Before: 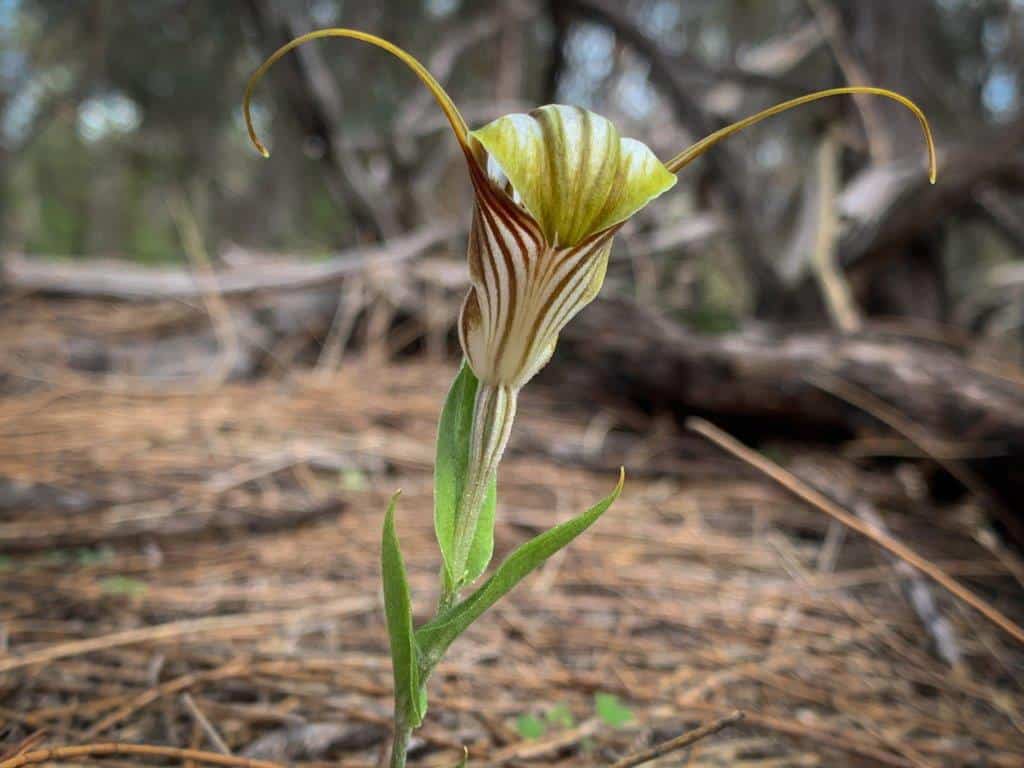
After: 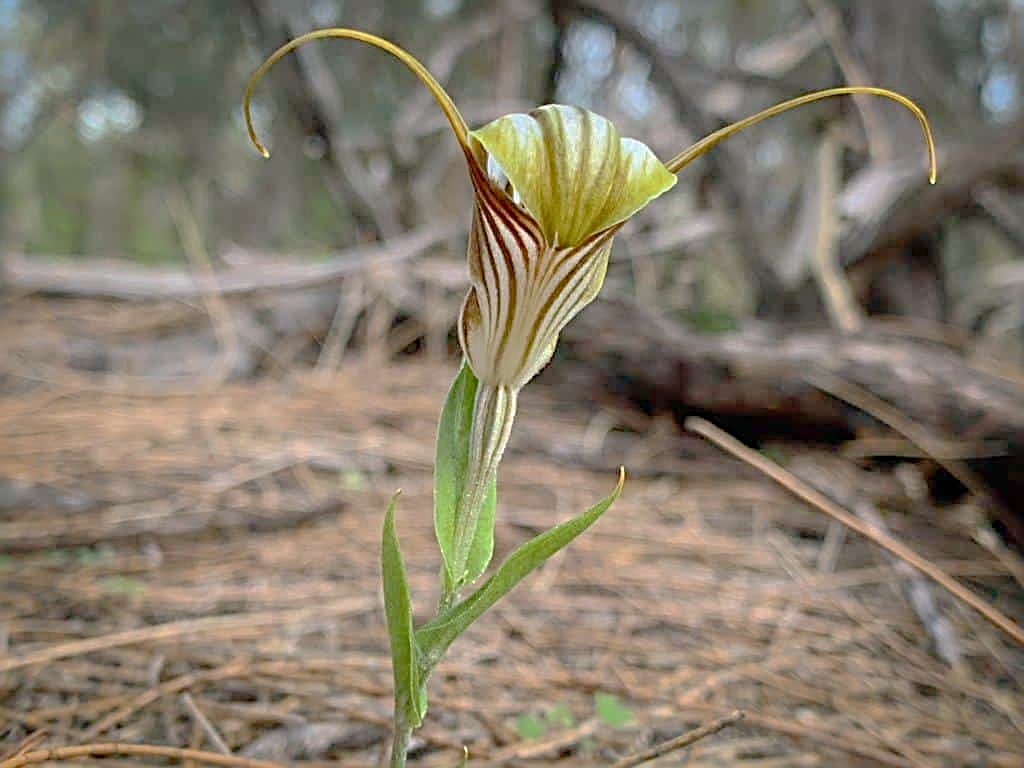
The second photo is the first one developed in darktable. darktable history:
sharpen: radius 3.061, amount 0.762
color balance rgb: shadows lift › chroma 2.054%, shadows lift › hue 137.89°, perceptual saturation grading › global saturation 9.895%, global vibrance 20%
tone curve: curves: ch0 [(0, 0) (0.004, 0.008) (0.077, 0.156) (0.169, 0.29) (0.774, 0.774) (1, 1)], preserve colors none
